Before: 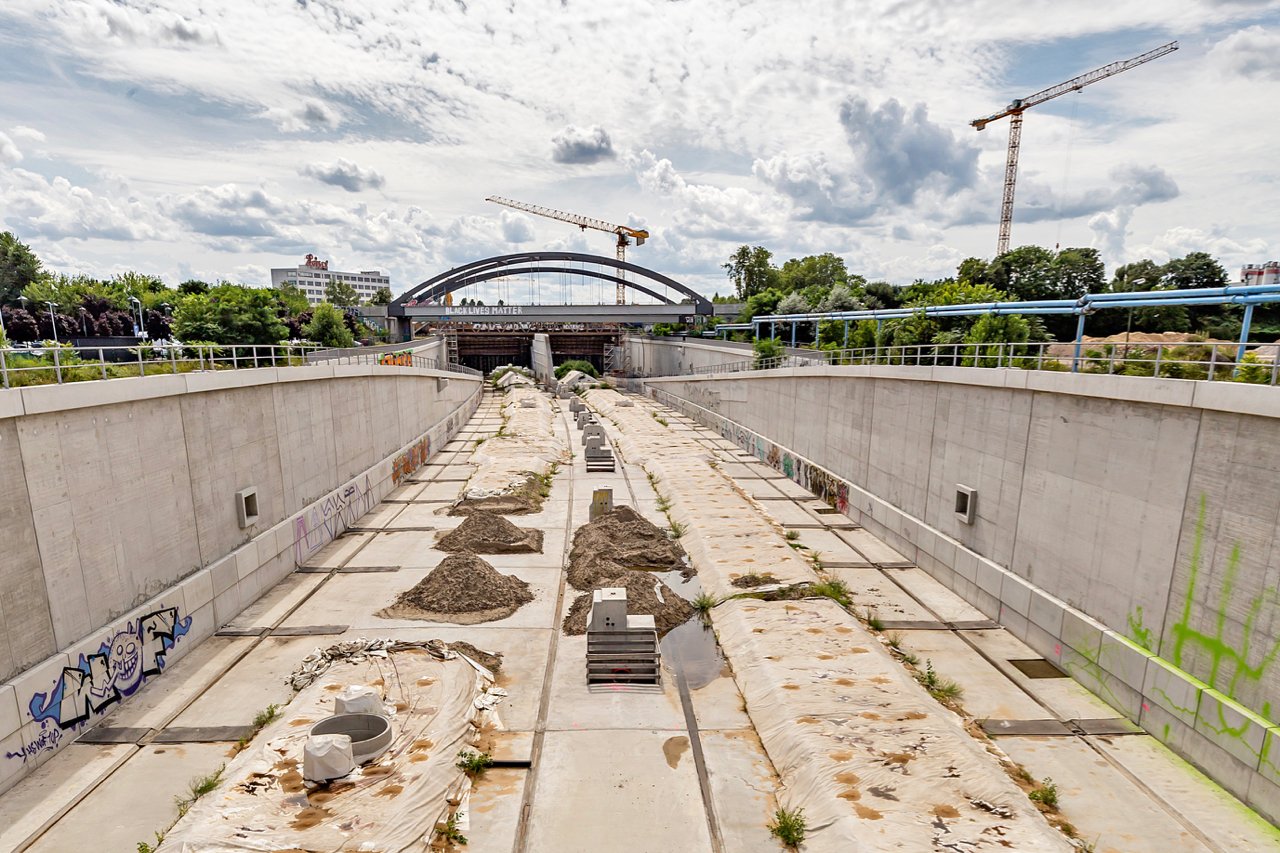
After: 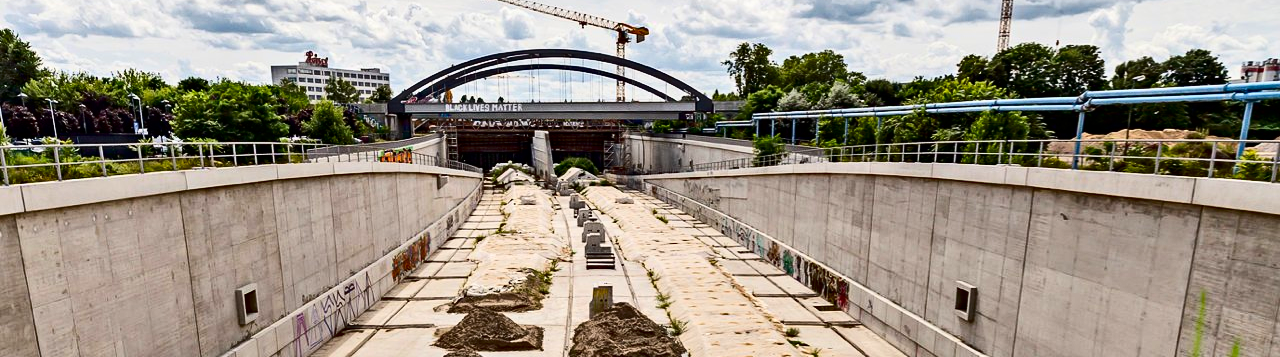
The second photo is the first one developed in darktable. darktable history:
shadows and highlights: shadows 37.27, highlights -28.18, soften with gaussian
exposure: exposure -0.116 EV, compensate exposure bias true, compensate highlight preservation false
white balance: red 1, blue 1
contrast brightness saturation: contrast 0.32, brightness -0.08, saturation 0.17
haze removal: compatibility mode true, adaptive false
crop and rotate: top 23.84%, bottom 34.294%
